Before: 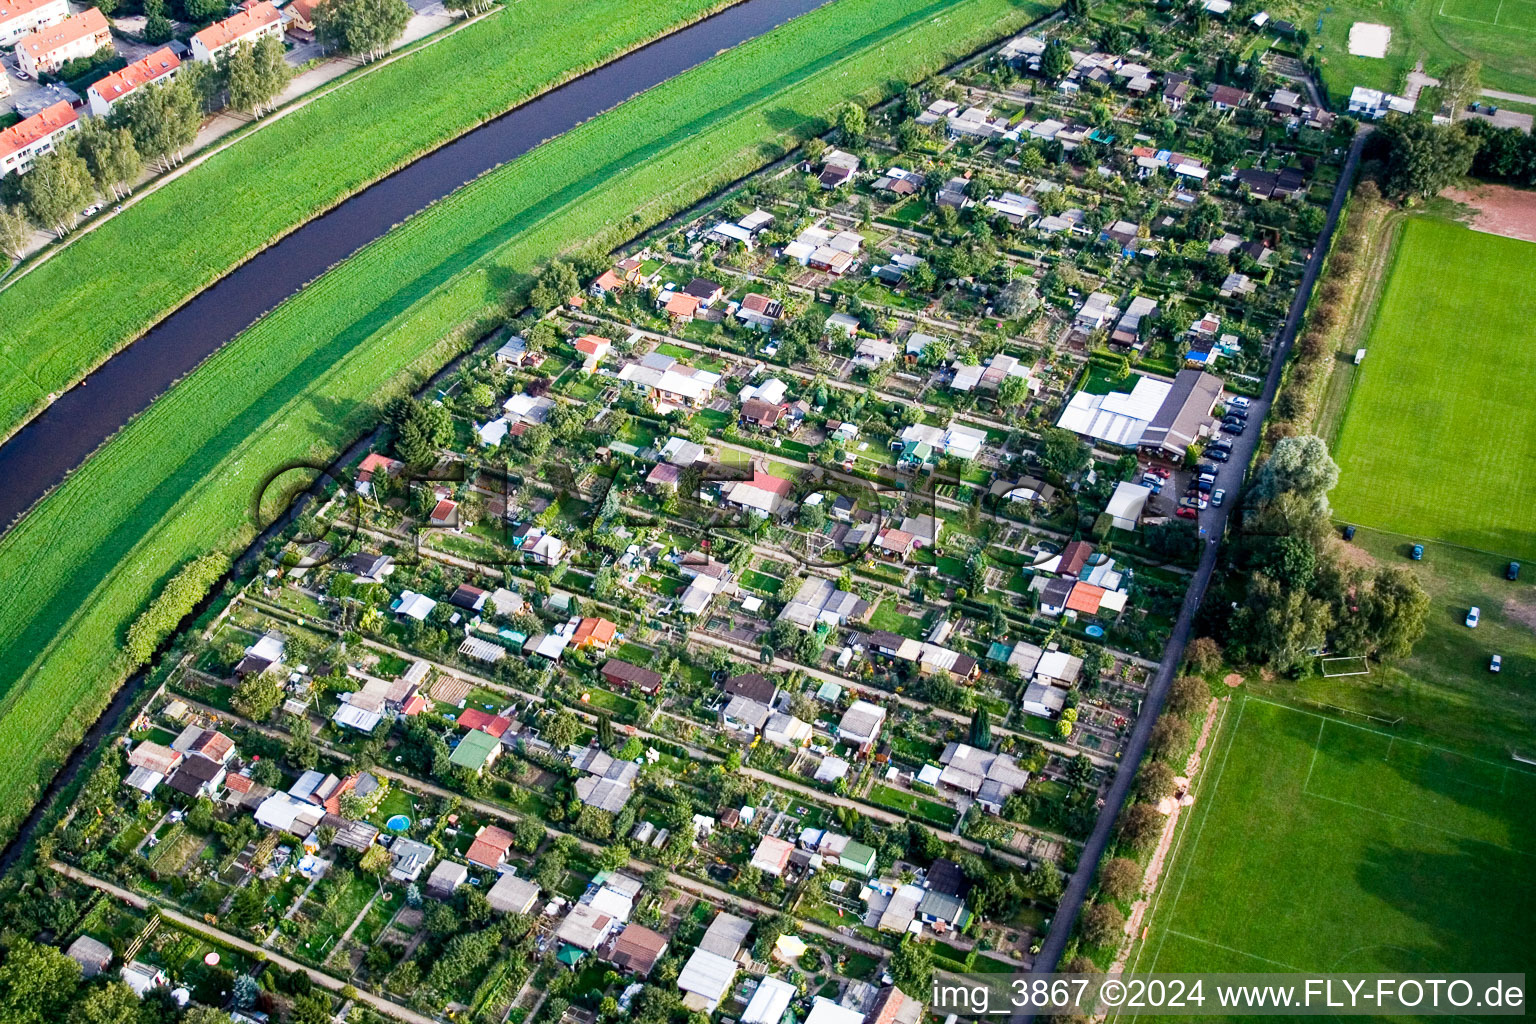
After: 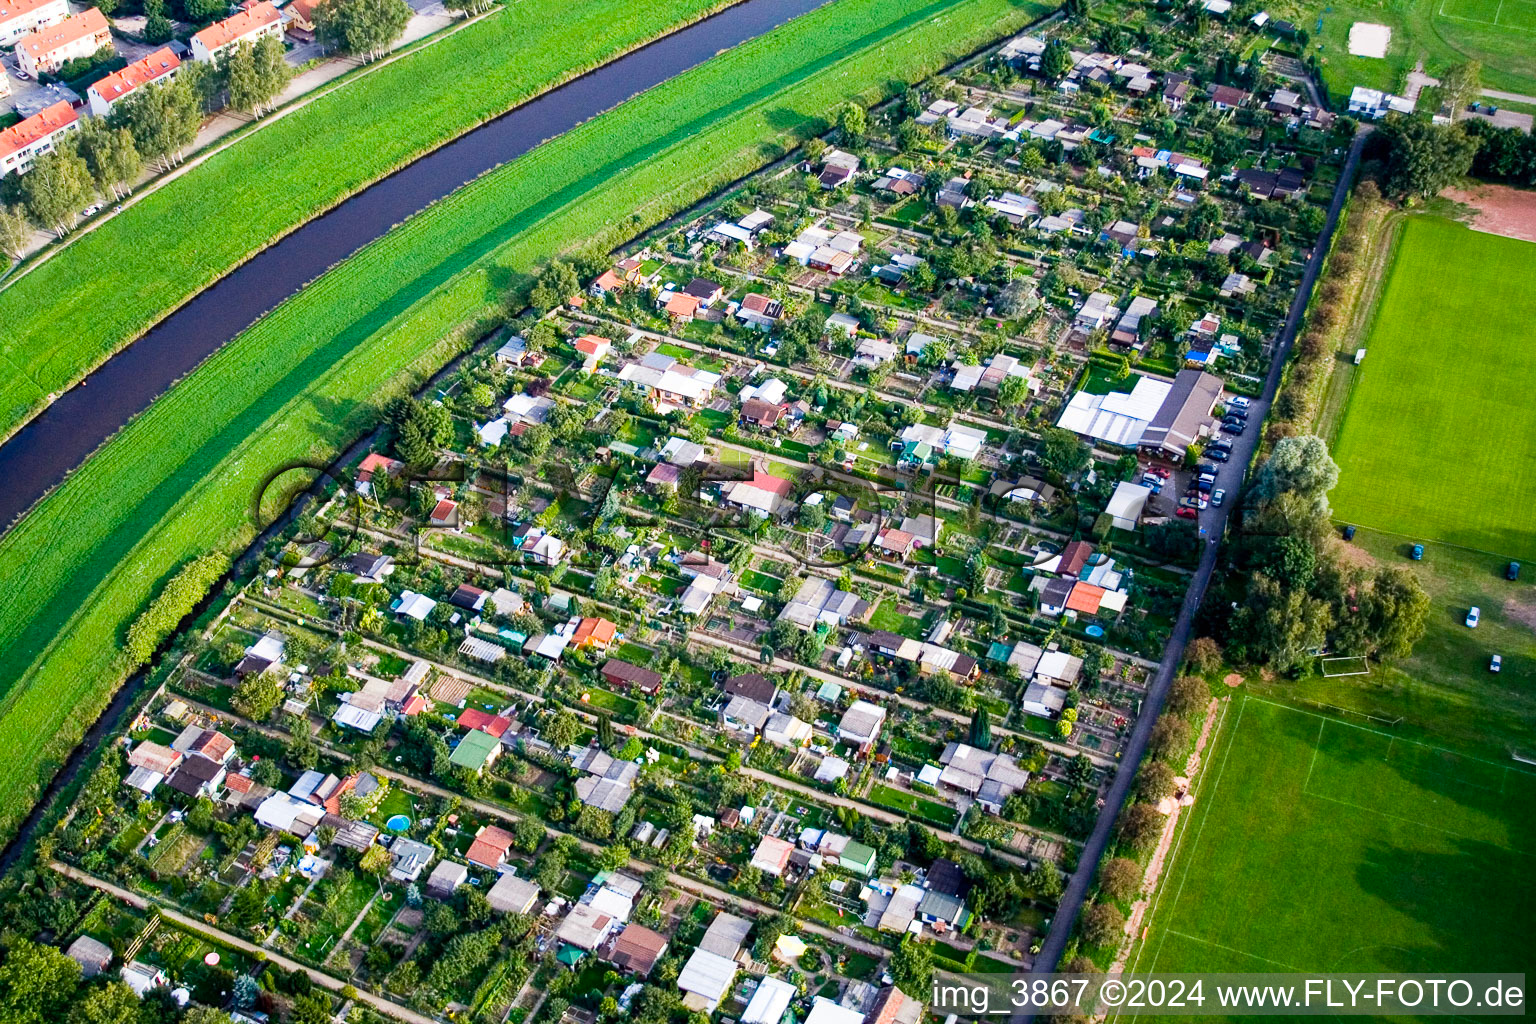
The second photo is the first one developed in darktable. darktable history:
color balance rgb: linear chroma grading › global chroma 8.151%, perceptual saturation grading › global saturation 2.881%, global vibrance 20%
